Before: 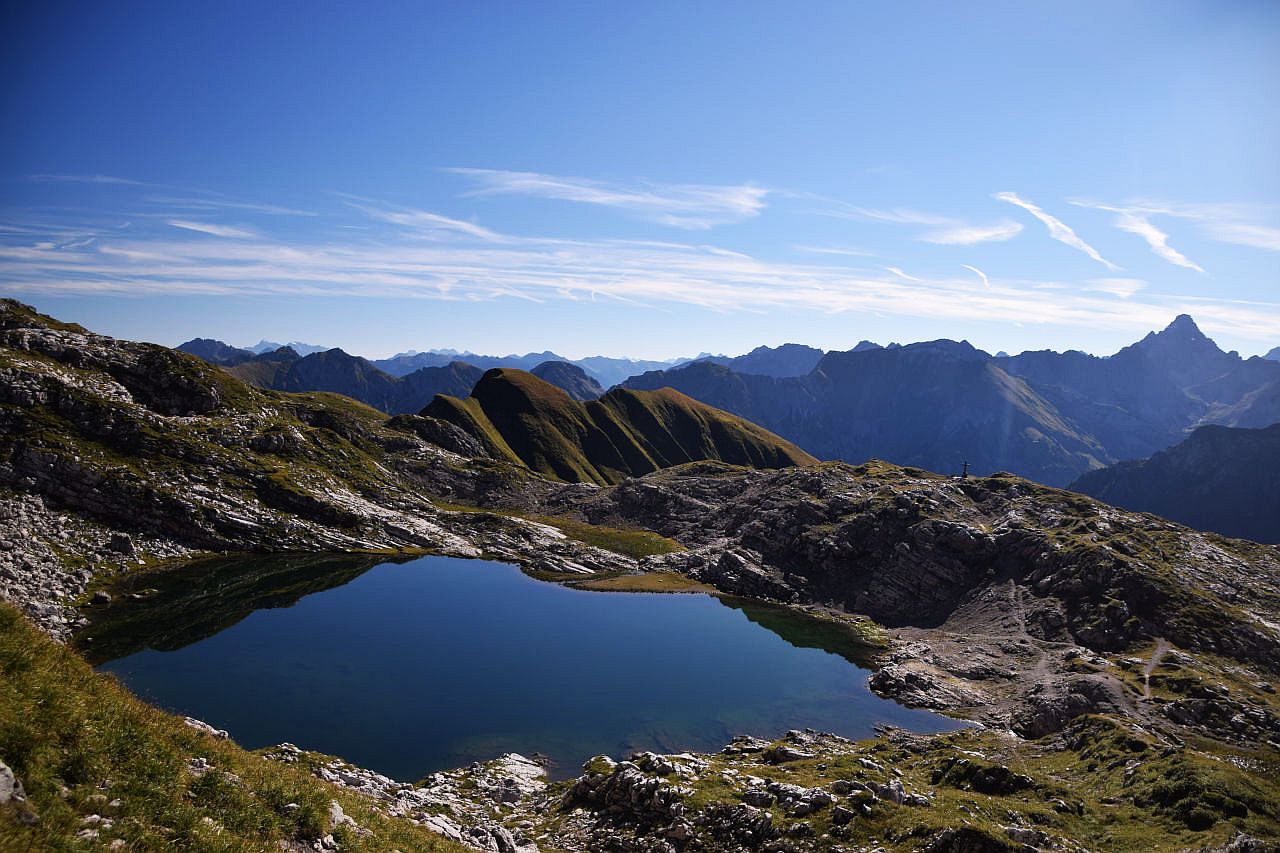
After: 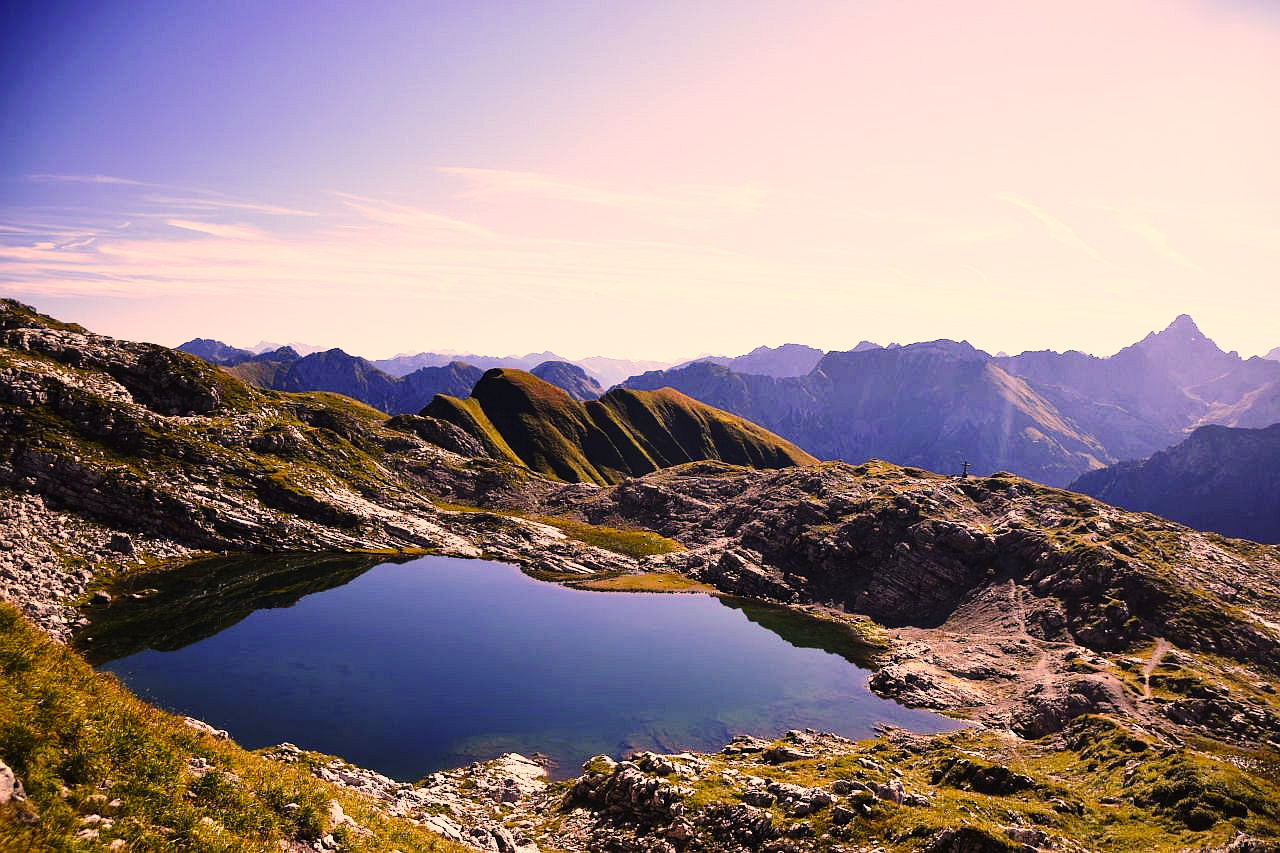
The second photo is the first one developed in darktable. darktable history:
base curve: curves: ch0 [(0, 0) (0.028, 0.03) (0.121, 0.232) (0.46, 0.748) (0.859, 0.968) (1, 1)], preserve colors none
tone equalizer: edges refinement/feathering 500, mask exposure compensation -1.57 EV, preserve details no
color correction: highlights a* 21.76, highlights b* 22.26
exposure: exposure 0.375 EV, compensate highlight preservation false
